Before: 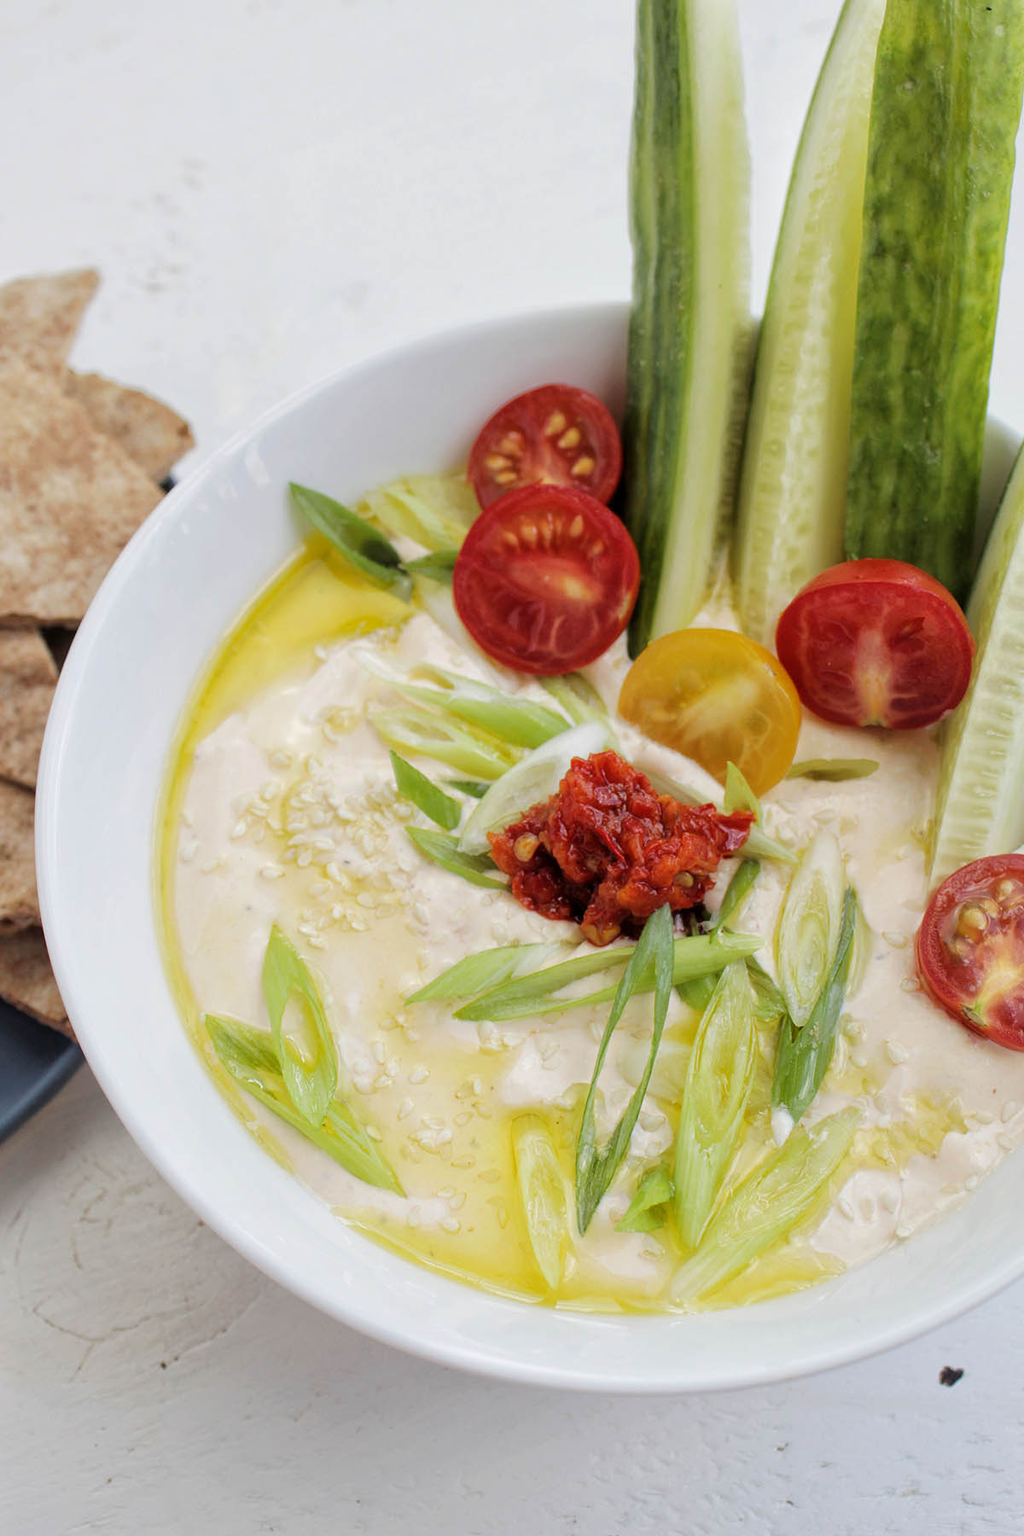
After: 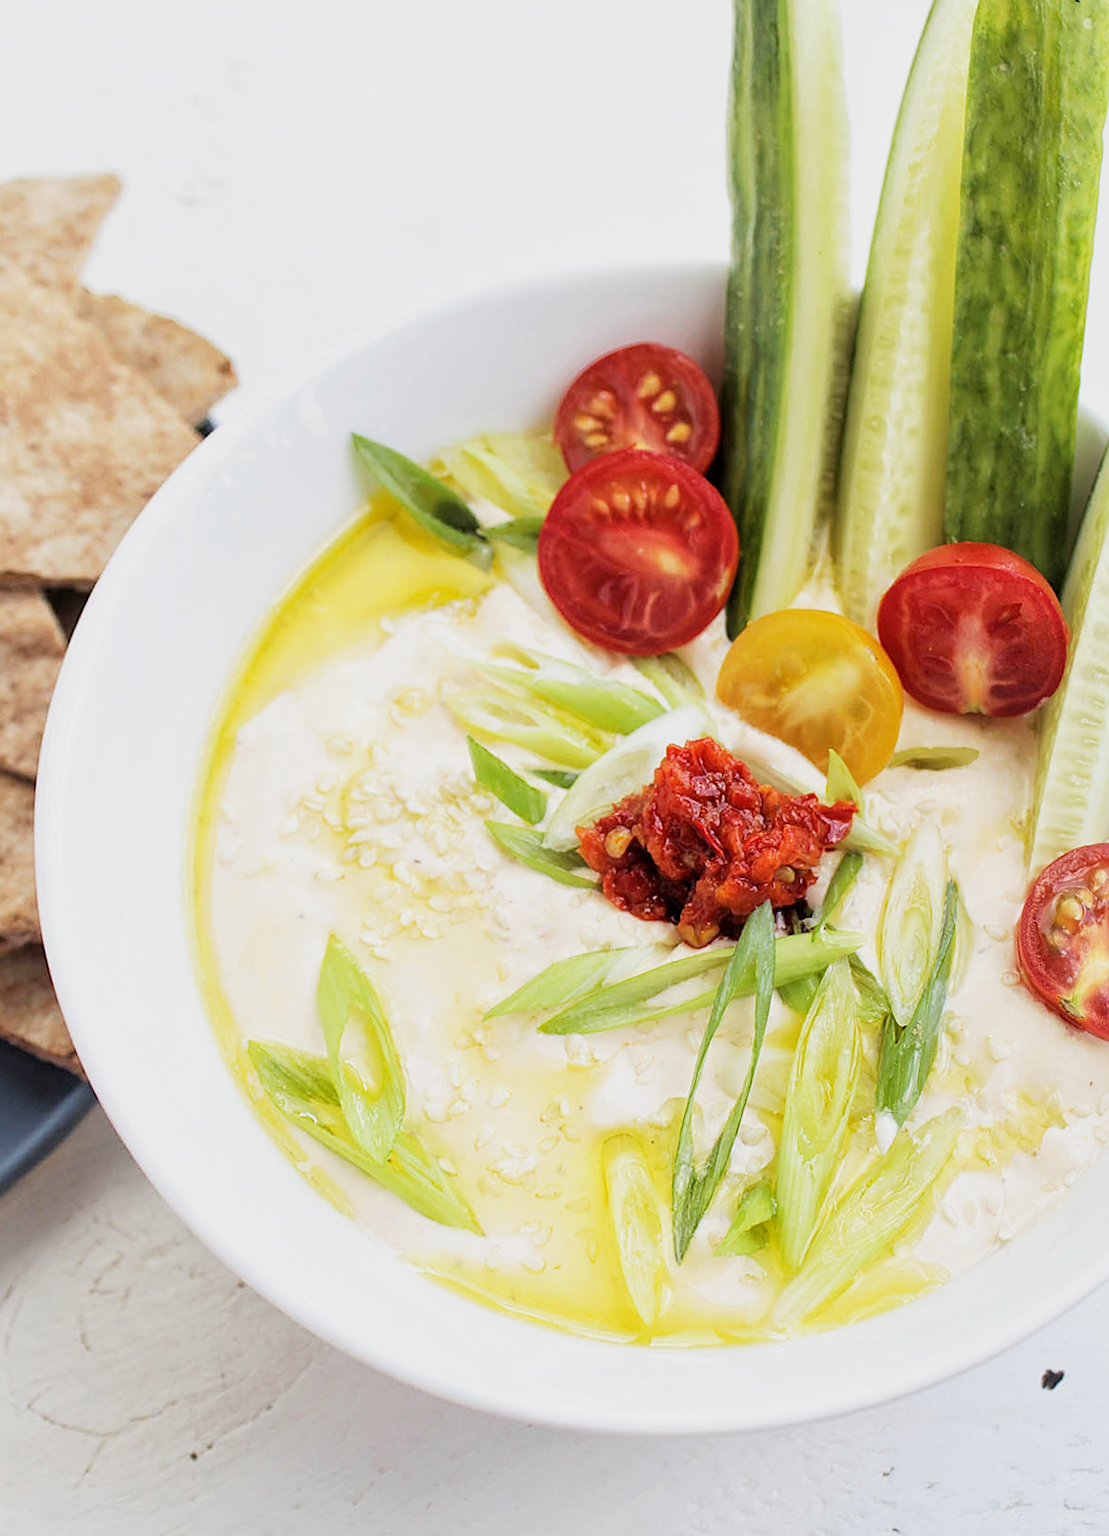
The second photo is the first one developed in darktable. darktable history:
base curve: curves: ch0 [(0, 0) (0.088, 0.125) (0.176, 0.251) (0.354, 0.501) (0.613, 0.749) (1, 0.877)], preserve colors none
rotate and perspective: rotation -0.013°, lens shift (vertical) -0.027, lens shift (horizontal) 0.178, crop left 0.016, crop right 0.989, crop top 0.082, crop bottom 0.918
sharpen: on, module defaults
